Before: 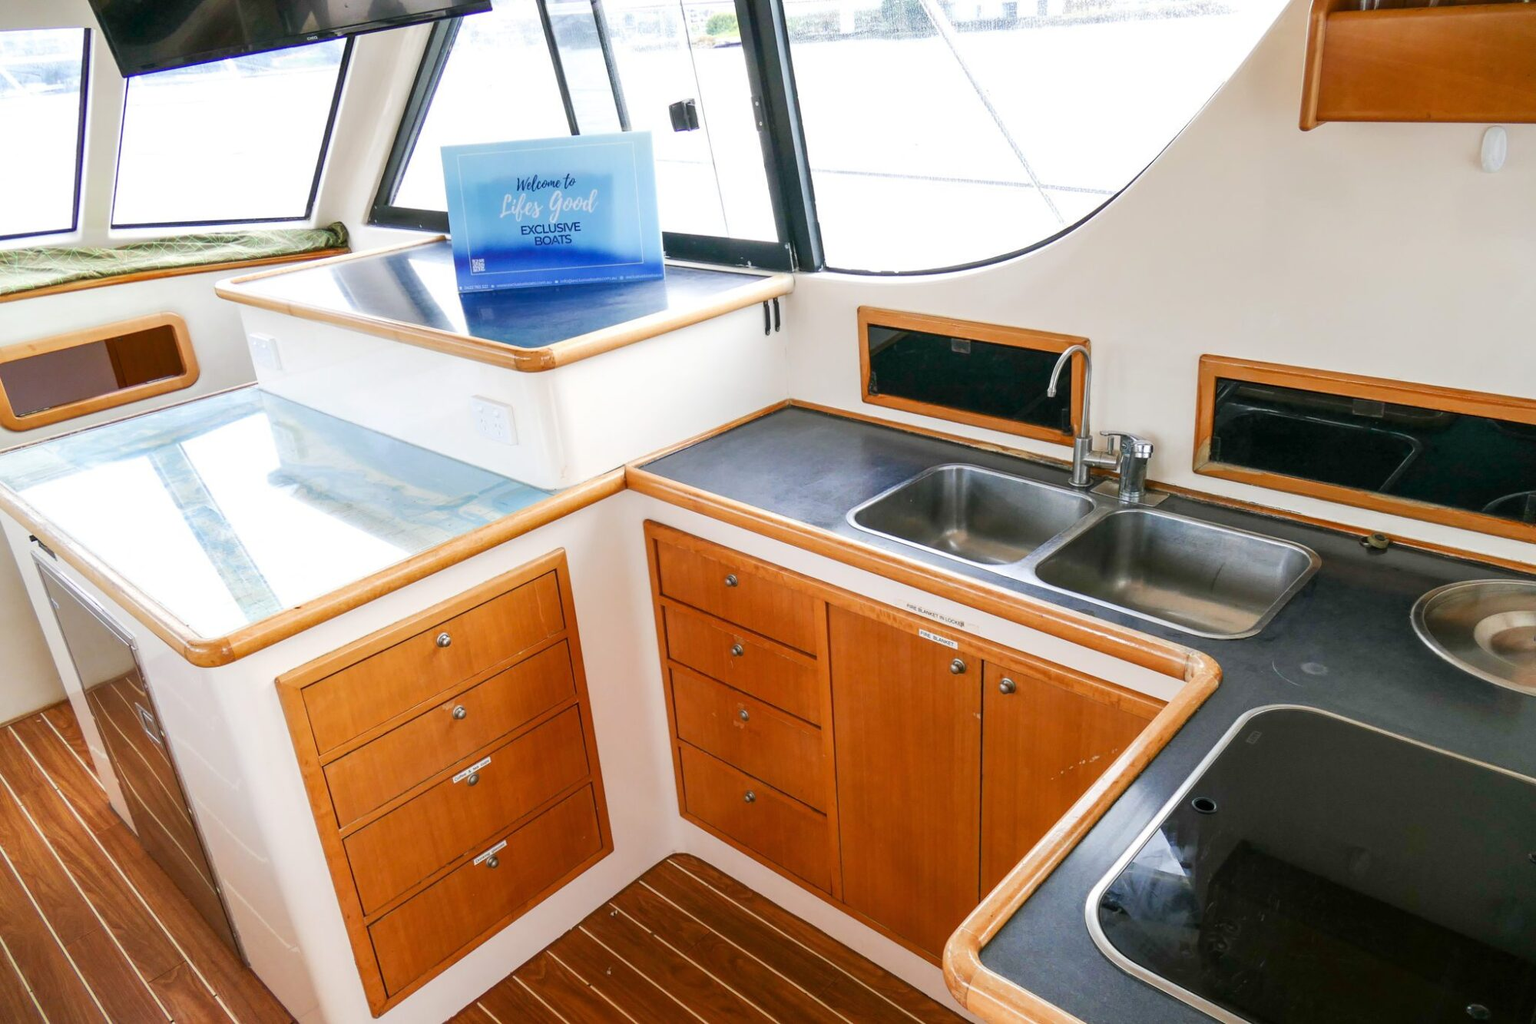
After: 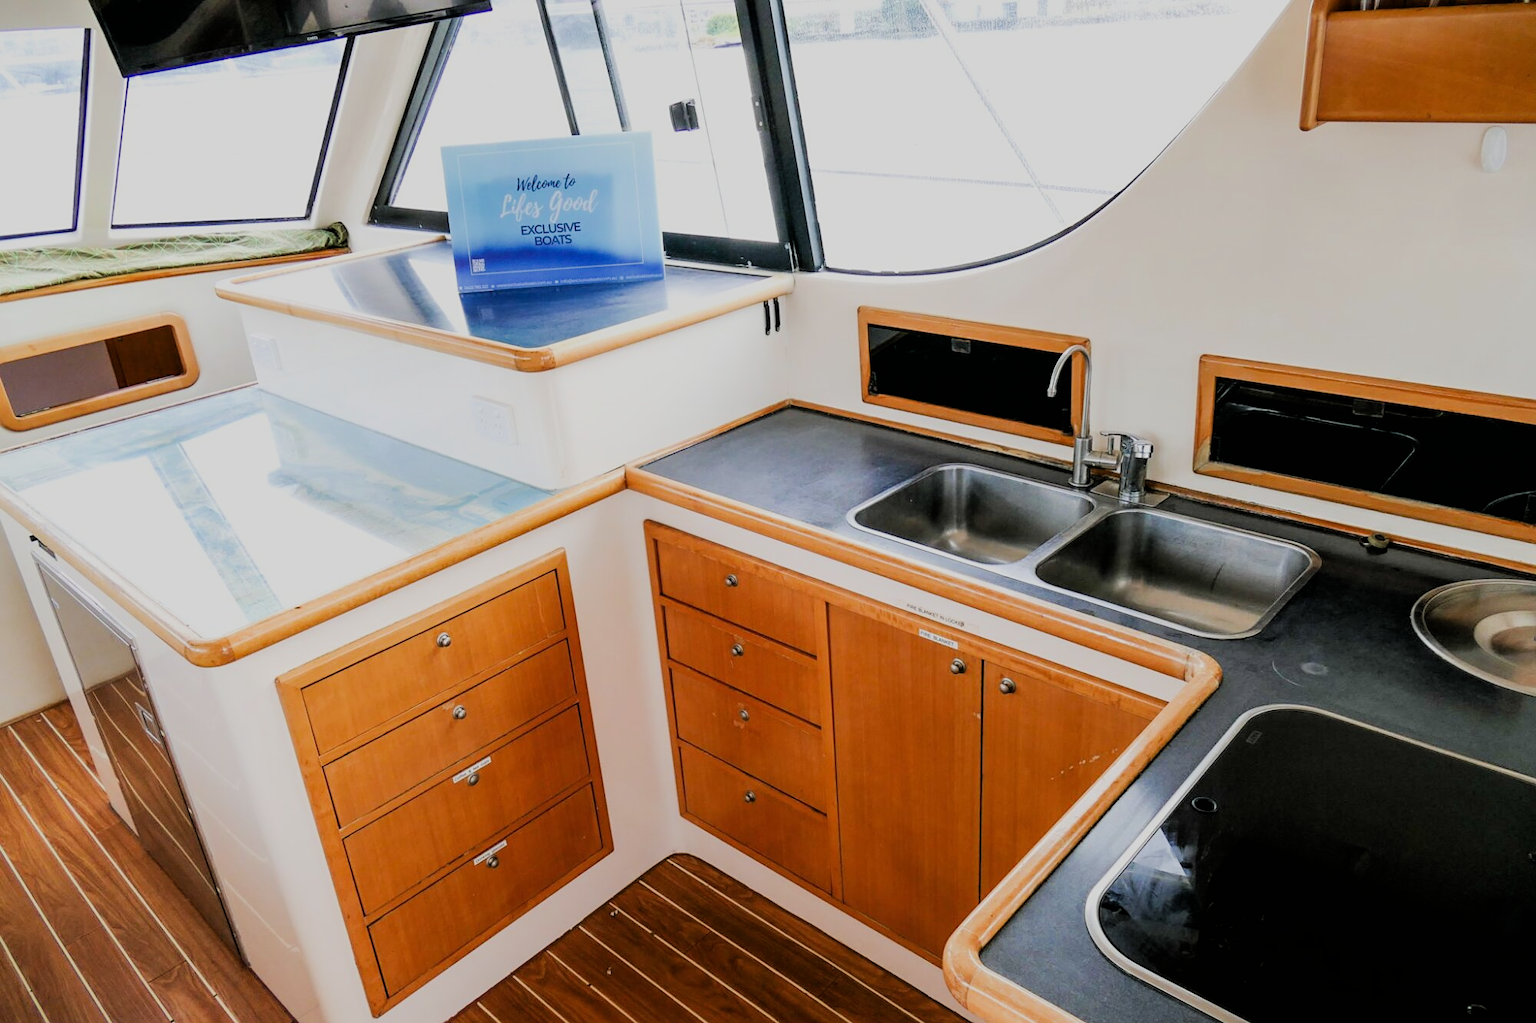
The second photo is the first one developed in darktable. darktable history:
white balance: emerald 1
filmic rgb: black relative exposure -4.14 EV, white relative exposure 5.1 EV, hardness 2.11, contrast 1.165
sharpen: amount 0.2
